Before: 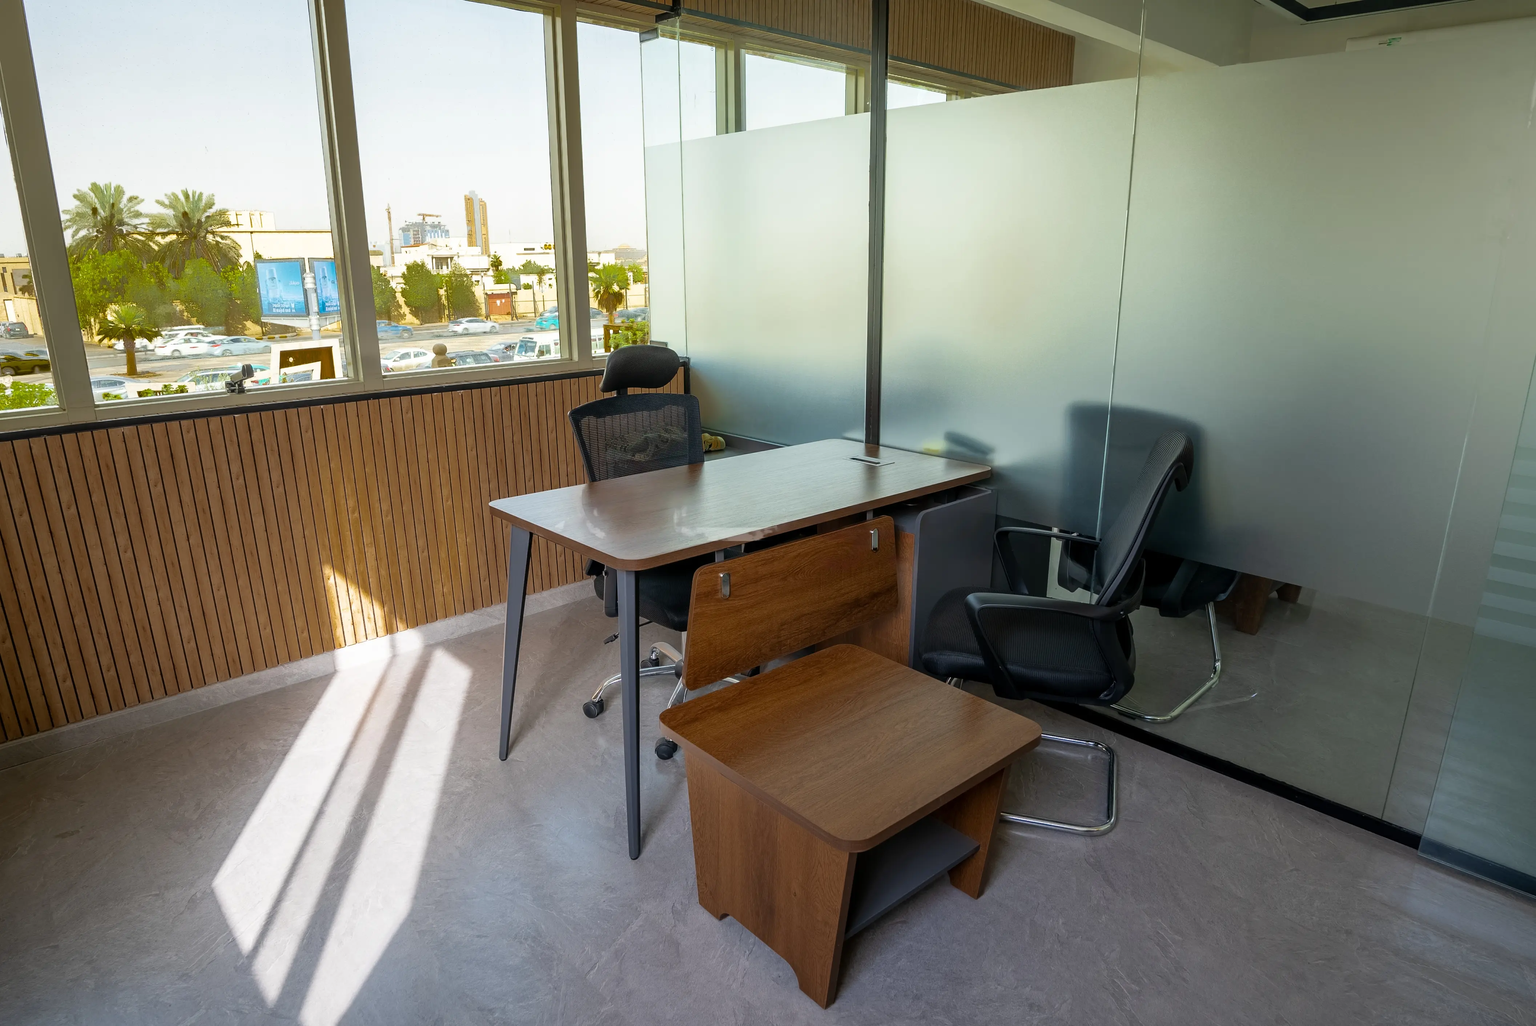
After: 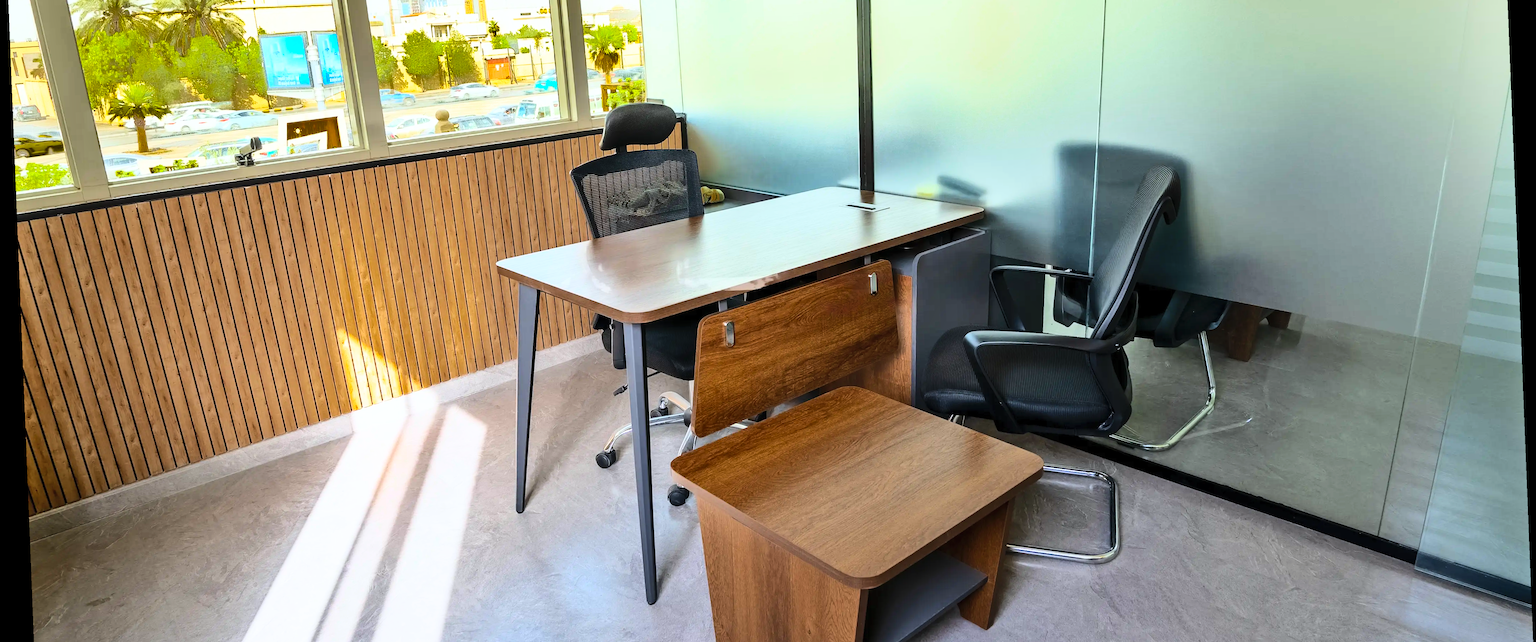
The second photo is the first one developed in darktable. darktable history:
white balance: red 0.982, blue 1.018
crop and rotate: top 25.357%, bottom 13.942%
base curve: curves: ch0 [(0, 0) (0.028, 0.03) (0.121, 0.232) (0.46, 0.748) (0.859, 0.968) (1, 1)]
shadows and highlights: low approximation 0.01, soften with gaussian
contrast brightness saturation: contrast 0.2, brightness 0.16, saturation 0.22
rotate and perspective: rotation -2.29°, automatic cropping off
